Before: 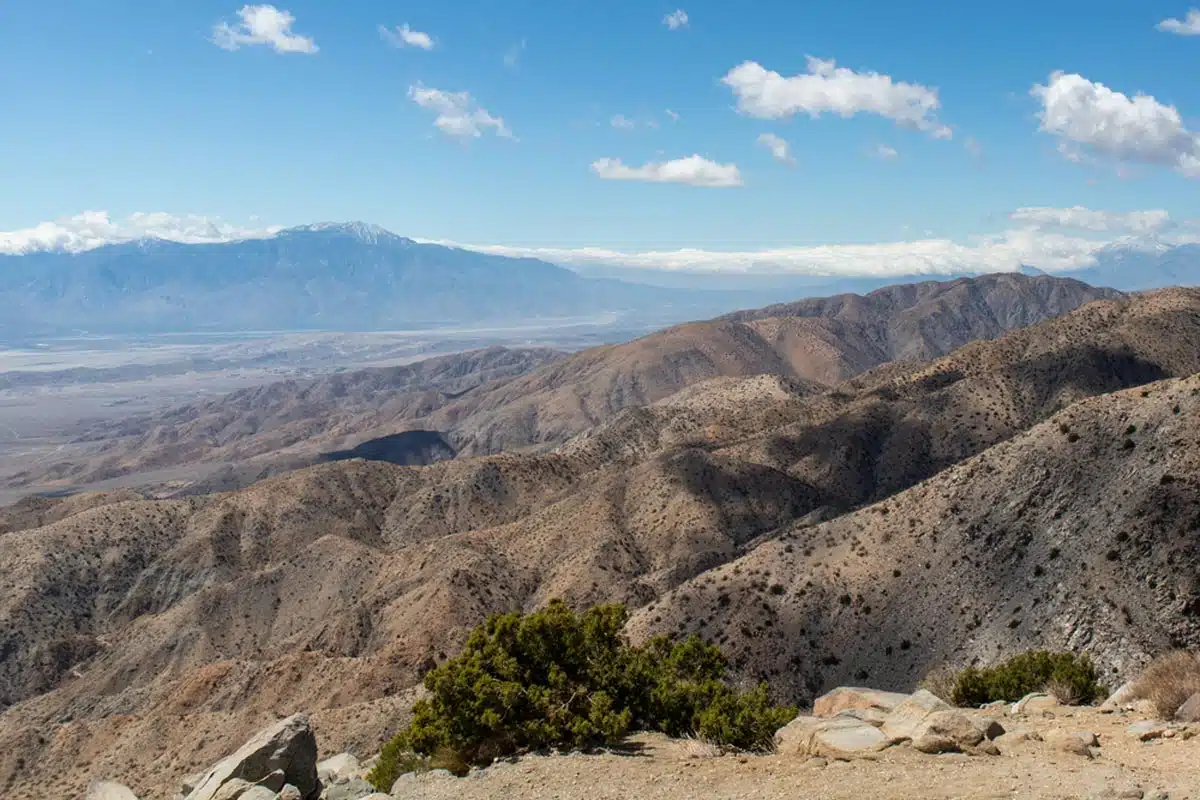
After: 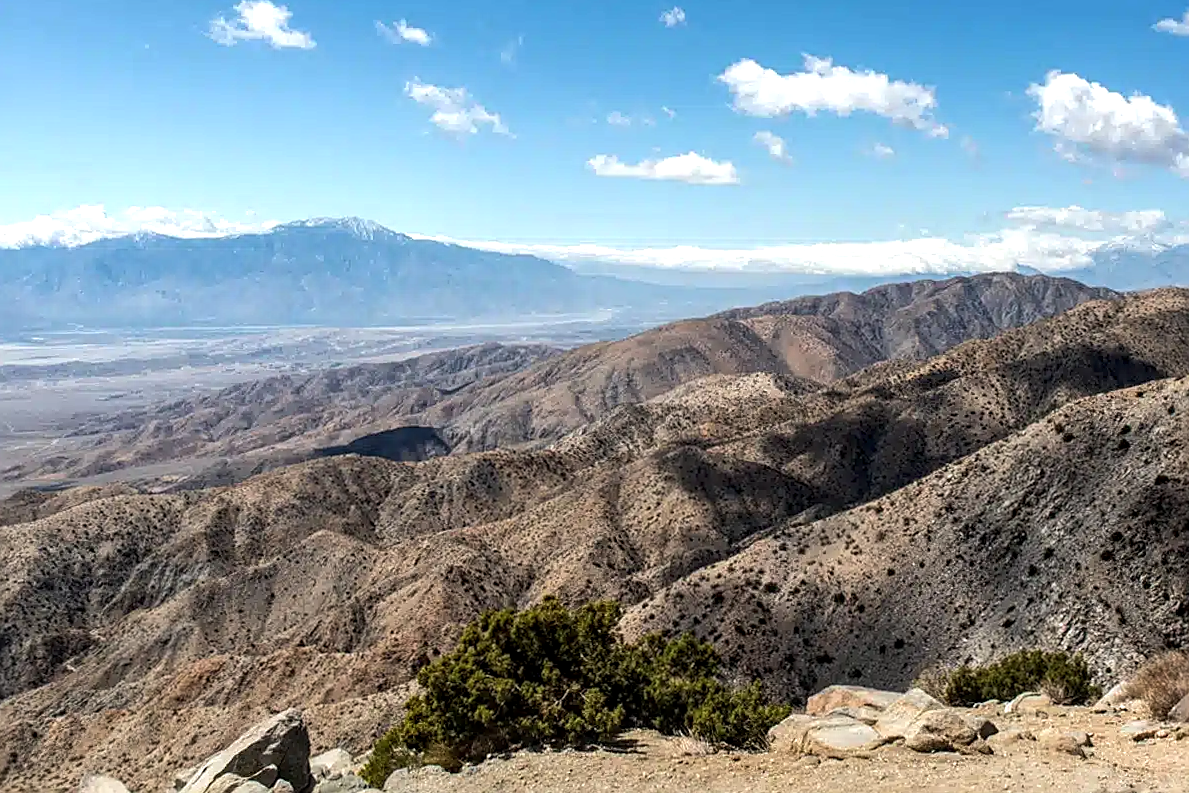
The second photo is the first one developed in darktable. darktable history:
tone equalizer: -8 EV -0.378 EV, -7 EV -0.381 EV, -6 EV -0.323 EV, -5 EV -0.197 EV, -3 EV 0.226 EV, -2 EV 0.325 EV, -1 EV 0.399 EV, +0 EV 0.423 EV, edges refinement/feathering 500, mask exposure compensation -1.57 EV, preserve details no
crop and rotate: angle -0.327°
local contrast: detail 130%
sharpen: on, module defaults
